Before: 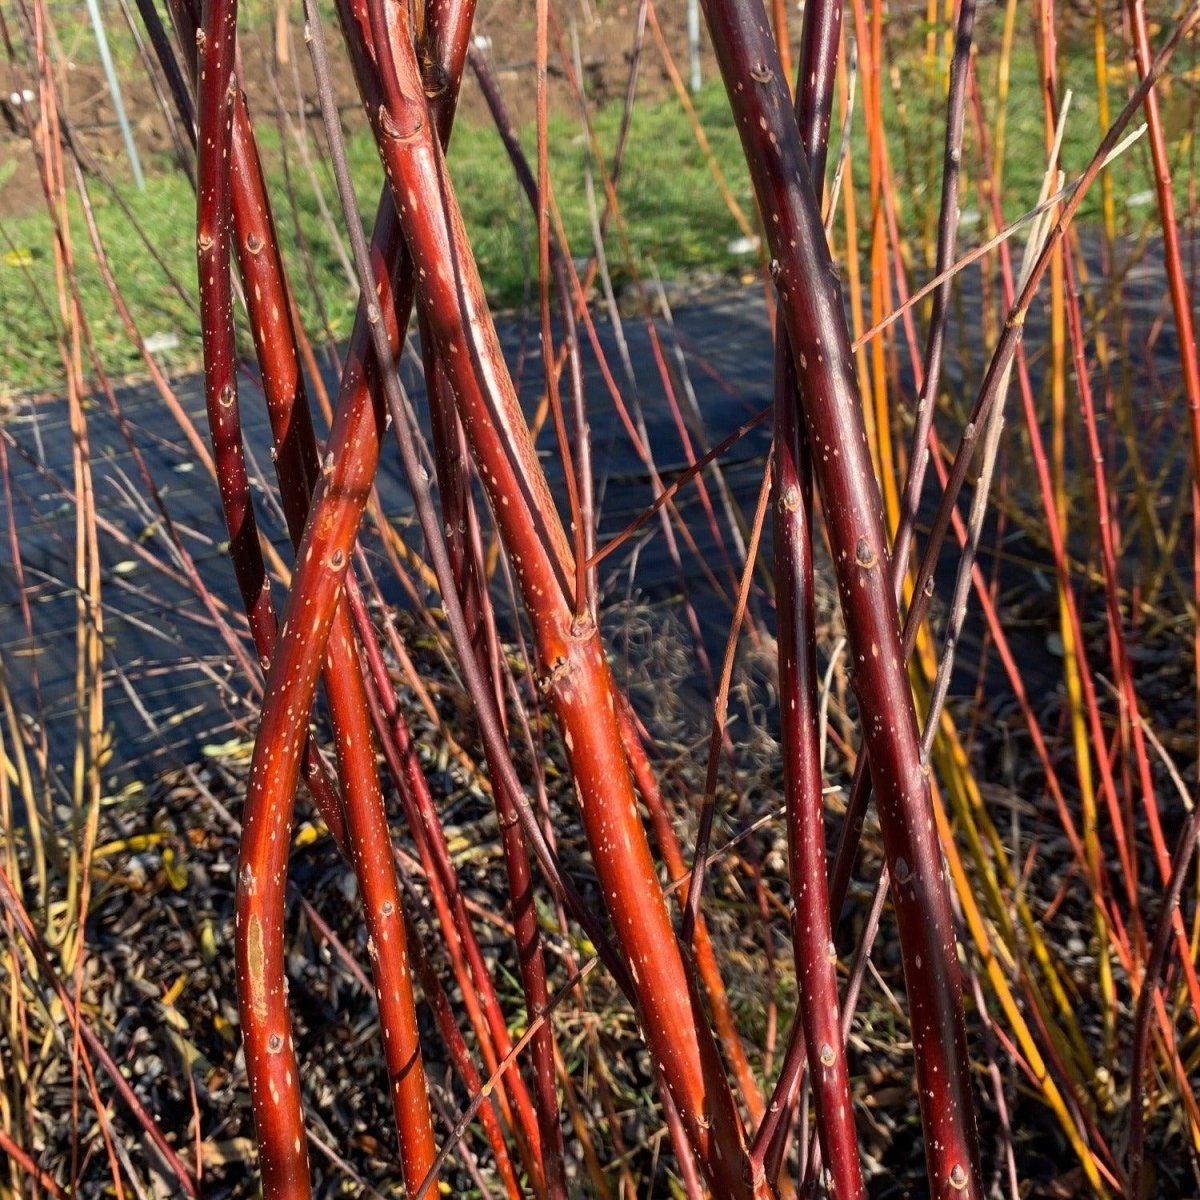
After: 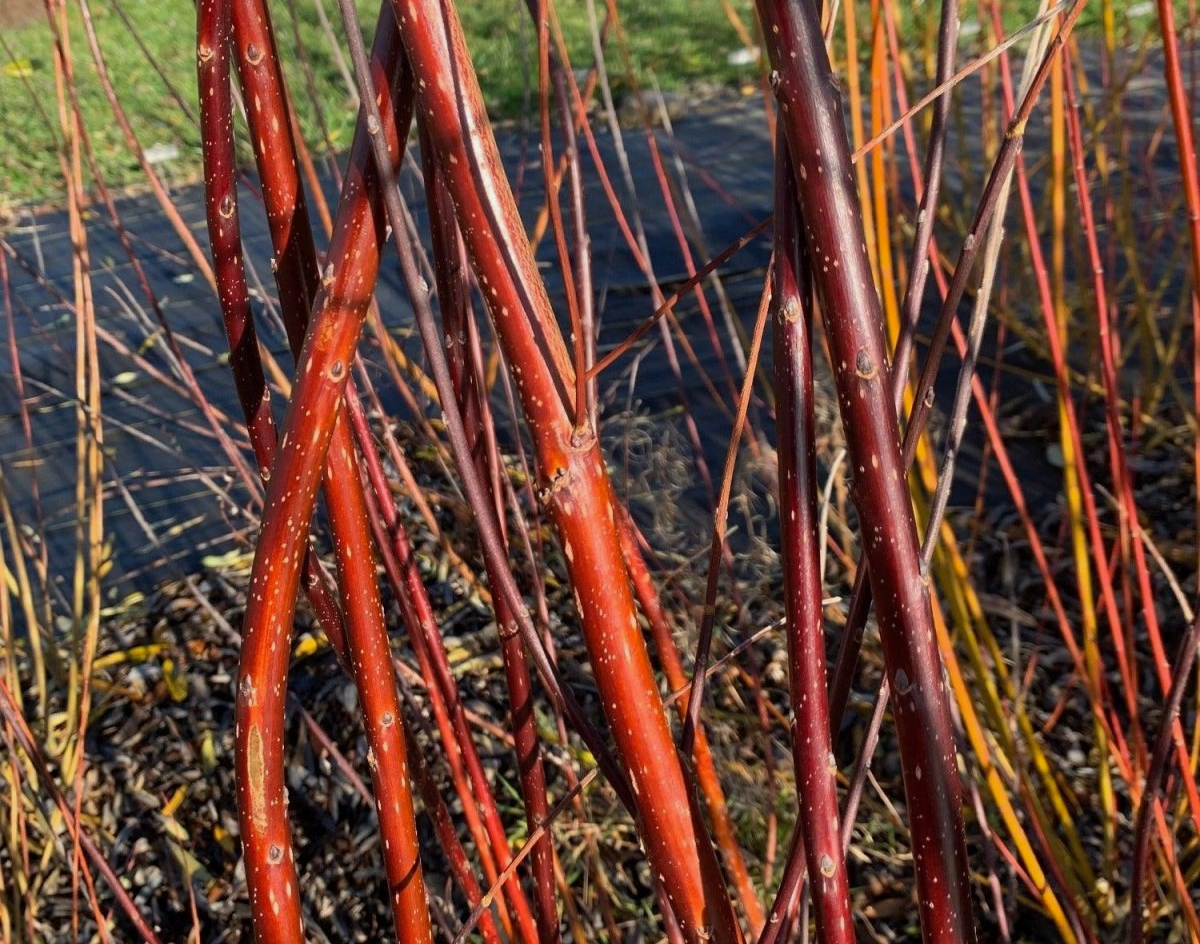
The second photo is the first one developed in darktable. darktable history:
crop and rotate: top 15.774%, bottom 5.506%
shadows and highlights: shadows 25, white point adjustment -3, highlights -30
exposure: compensate highlight preservation false
